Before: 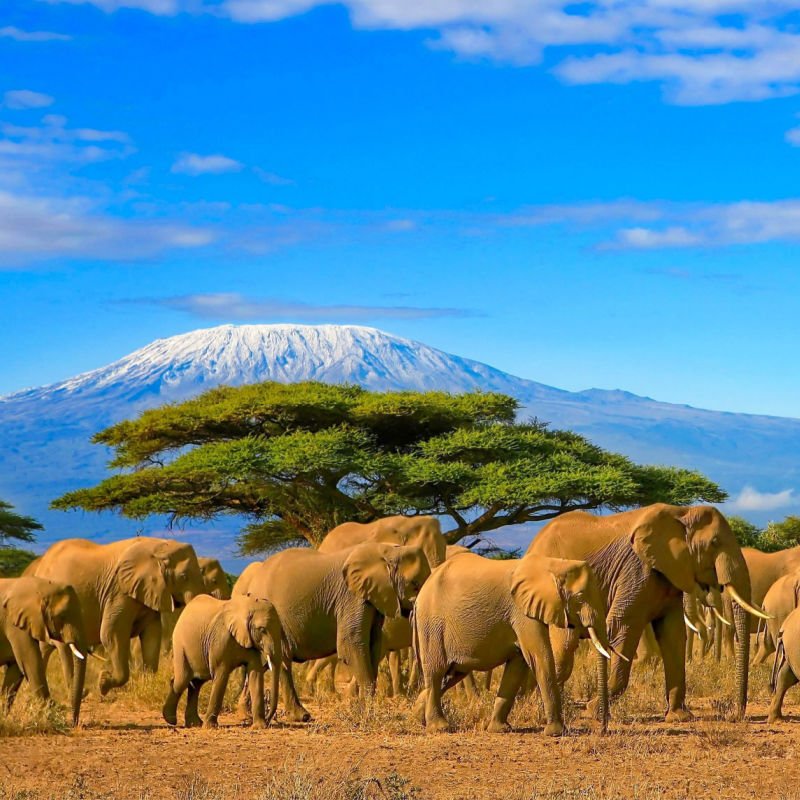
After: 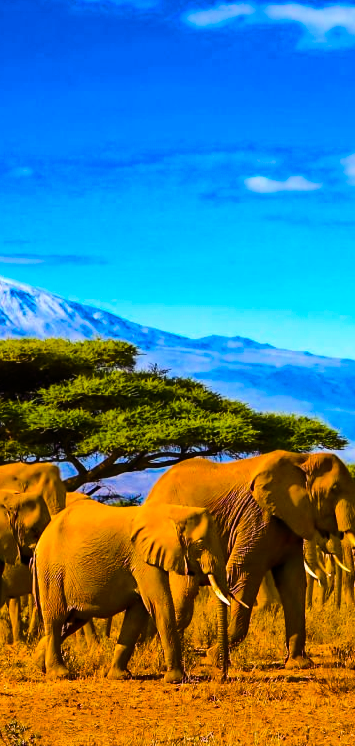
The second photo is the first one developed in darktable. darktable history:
color balance rgb: power › luminance -7.635%, power › chroma 1.351%, power › hue 330.38°, linear chroma grading › shadows 9.424%, linear chroma grading › highlights 9.999%, linear chroma grading › global chroma 14.379%, linear chroma grading › mid-tones 14.697%, perceptual saturation grading › global saturation 14.864%, global vibrance 16.567%, saturation formula JzAzBz (2021)
crop: left 47.521%, top 6.633%, right 8.05%
base curve: curves: ch0 [(0, 0) (0.036, 0.025) (0.121, 0.166) (0.206, 0.329) (0.605, 0.79) (1, 1)]
